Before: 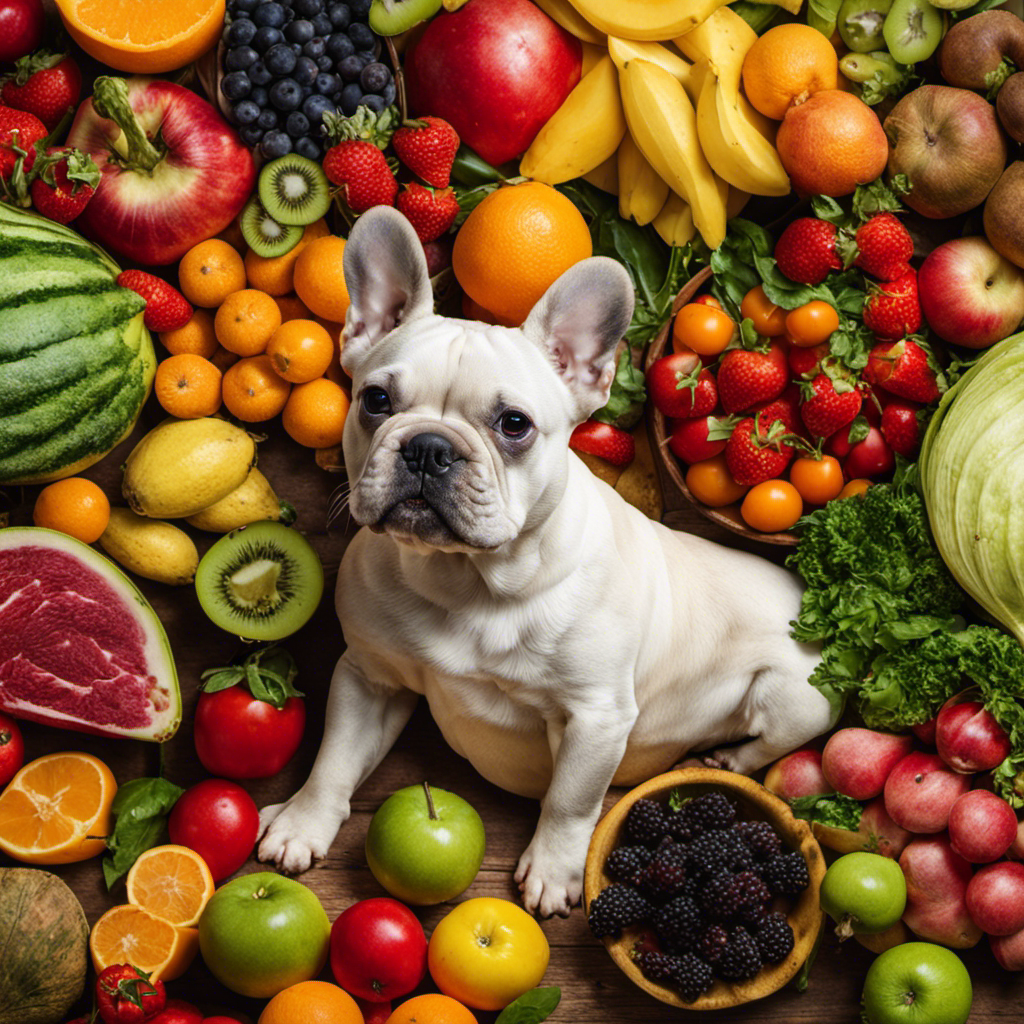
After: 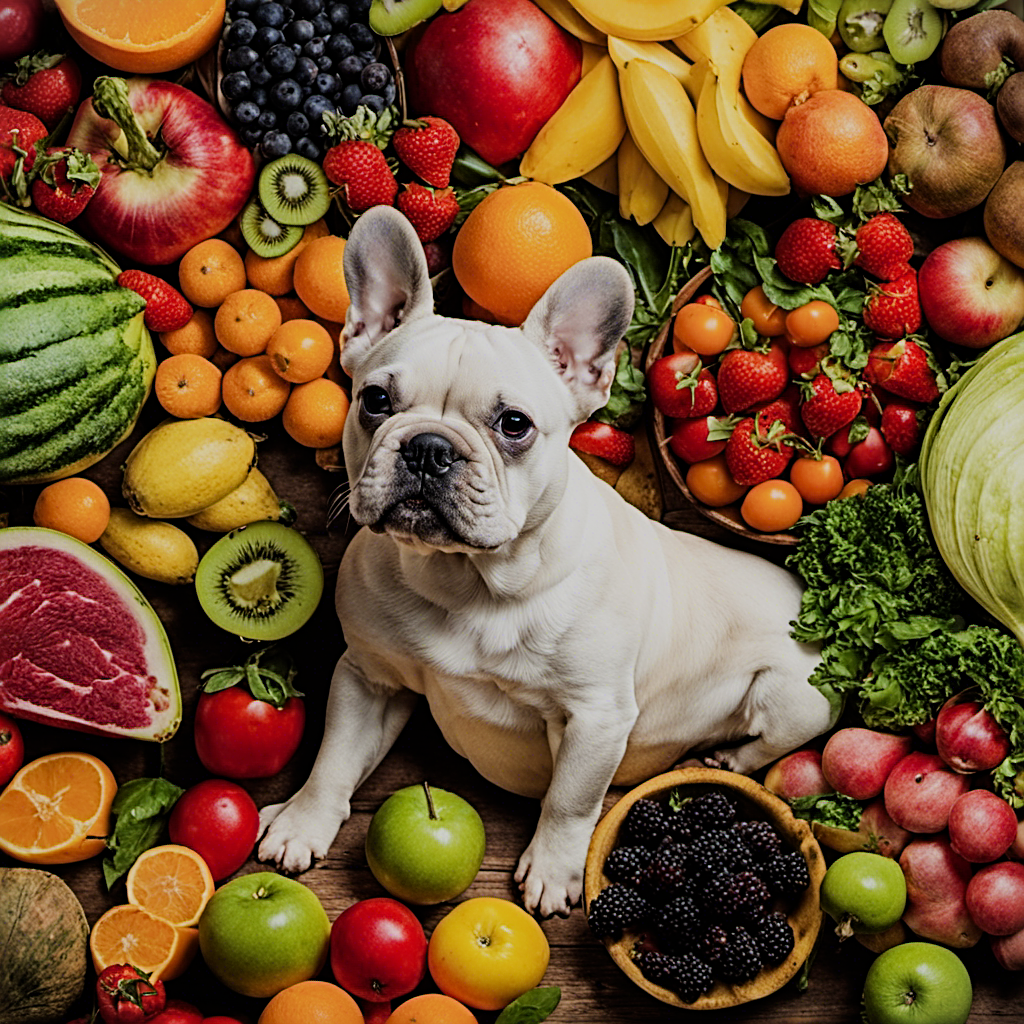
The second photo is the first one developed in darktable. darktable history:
vignetting: fall-off start 116.44%, fall-off radius 58.19%
sharpen: radius 2.992, amount 0.766
filmic rgb: black relative exposure -7.41 EV, white relative exposure 4.83 EV, hardness 3.4
